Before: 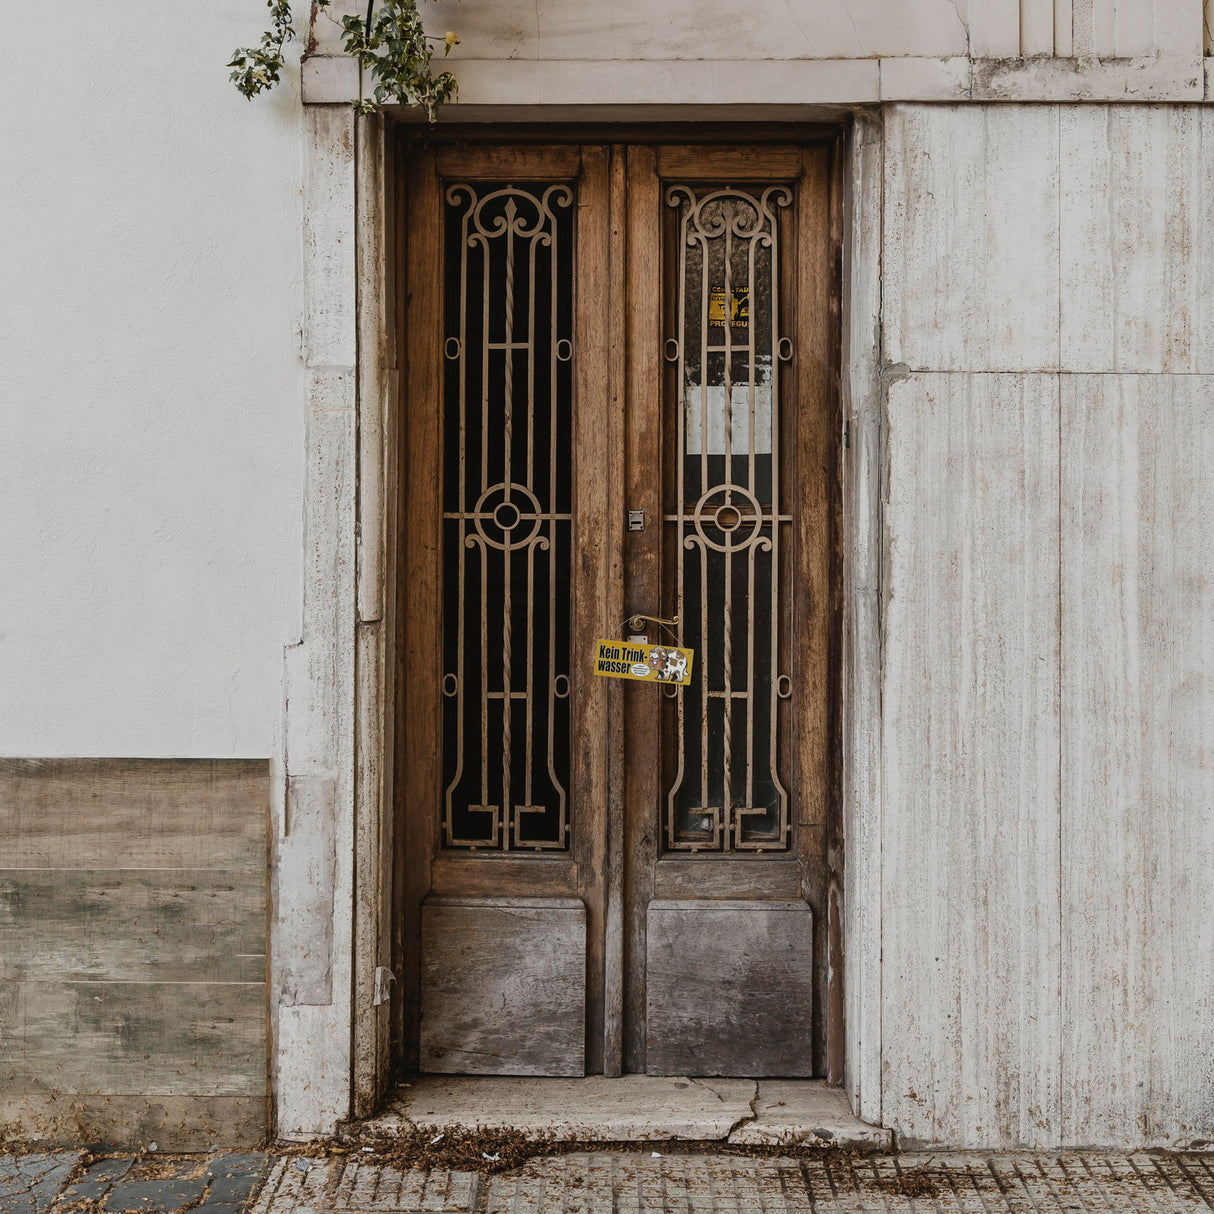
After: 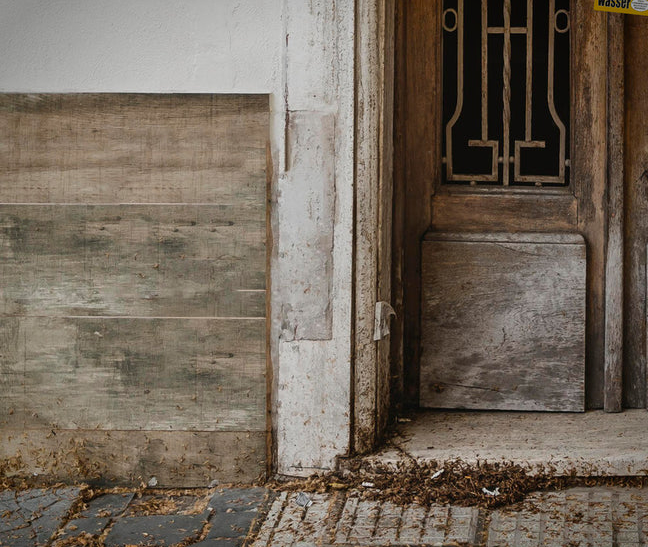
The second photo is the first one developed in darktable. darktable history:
crop and rotate: top 54.778%, right 46.61%, bottom 0.159%
vignetting: fall-off start 88.53%, fall-off radius 44.2%, saturation 0.376, width/height ratio 1.161
